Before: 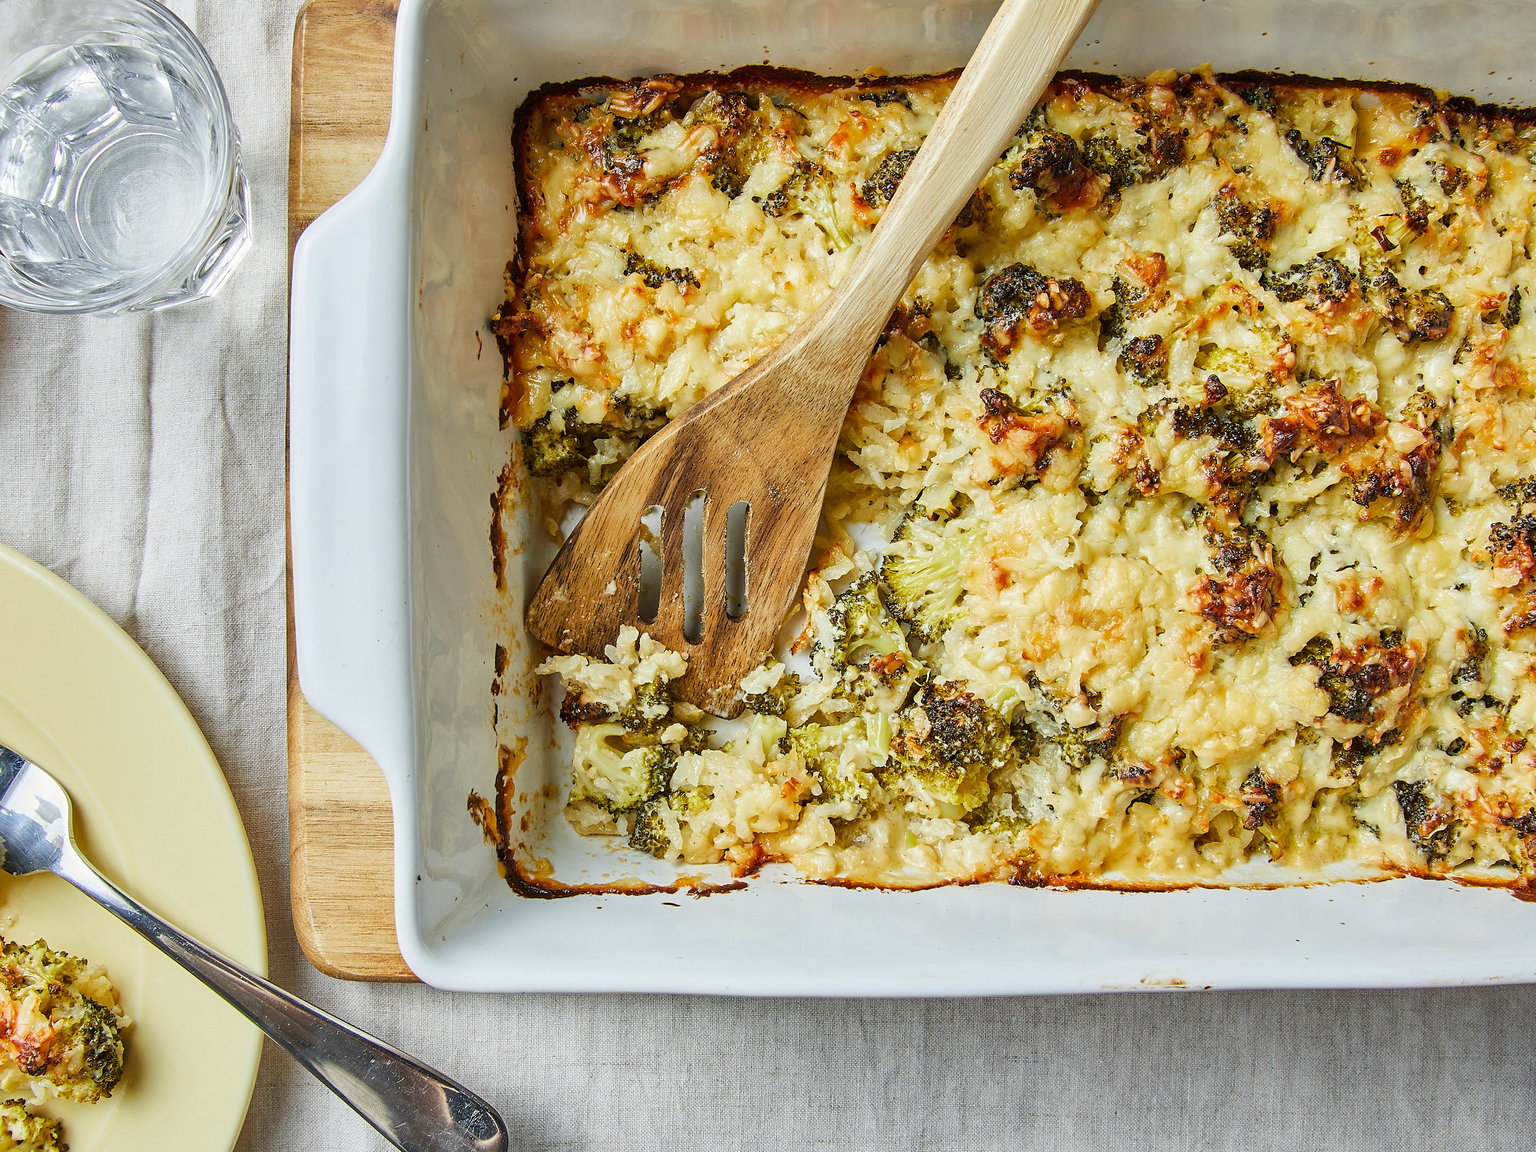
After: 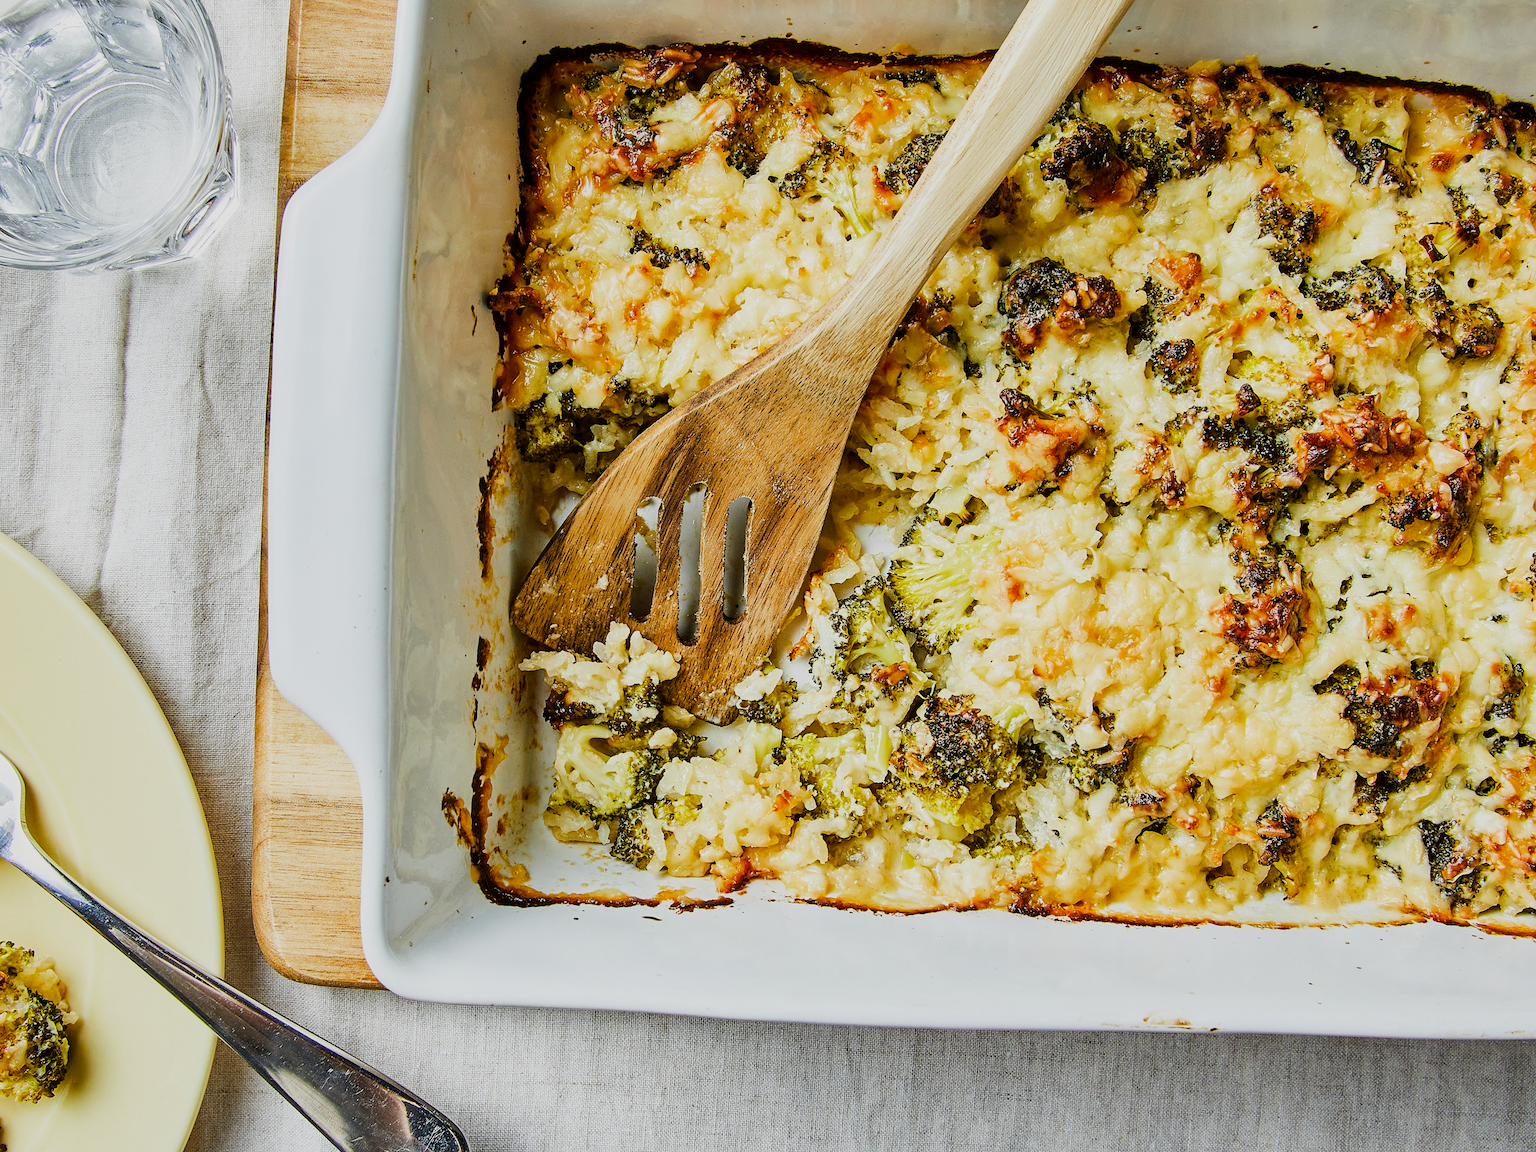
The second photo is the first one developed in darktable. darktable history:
crop and rotate: angle -2.38°
sigmoid: contrast 1.54, target black 0
